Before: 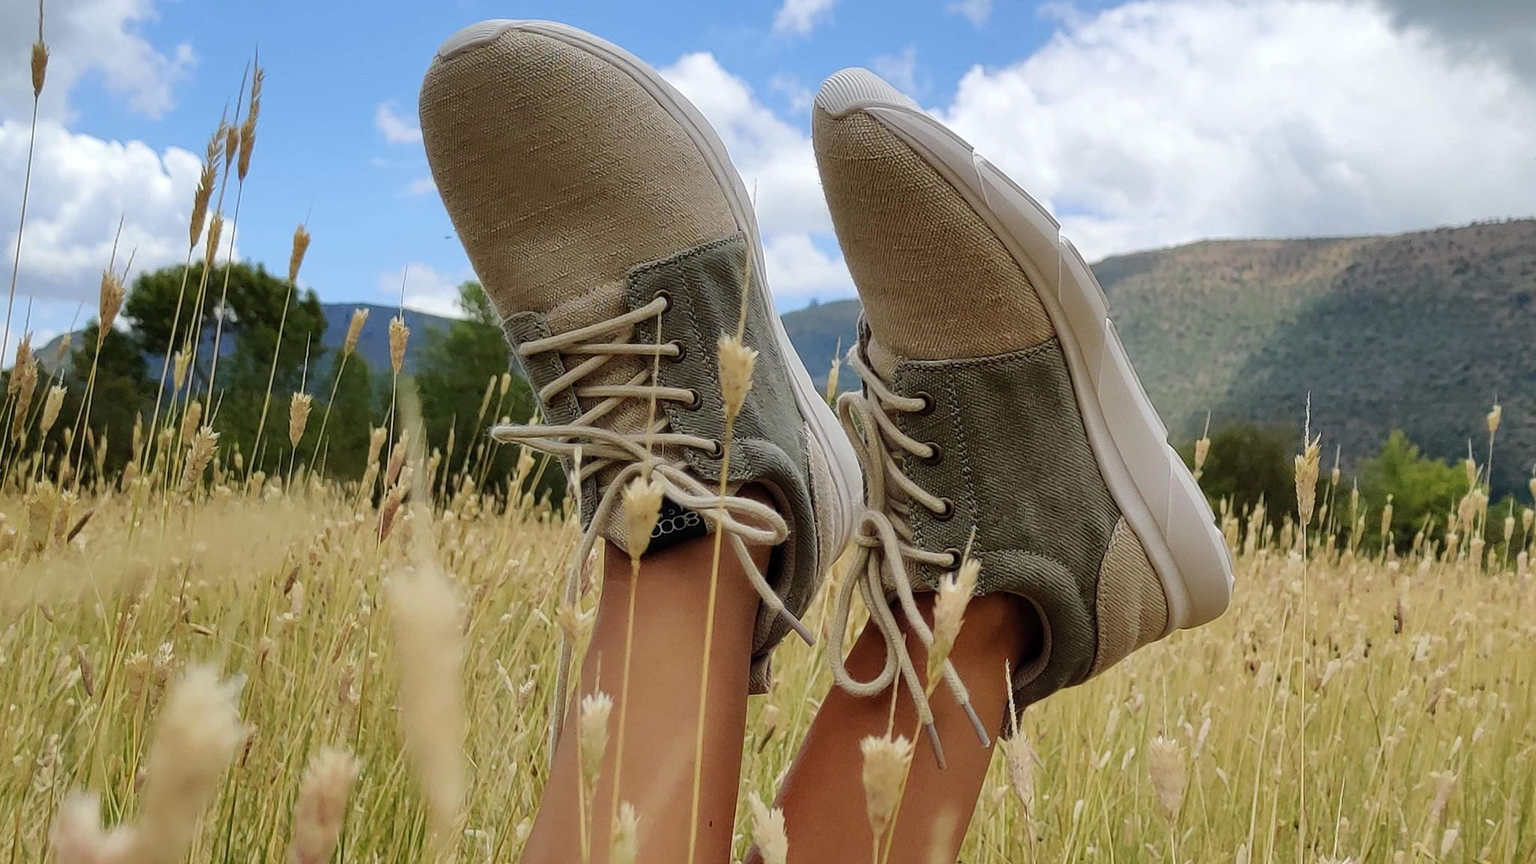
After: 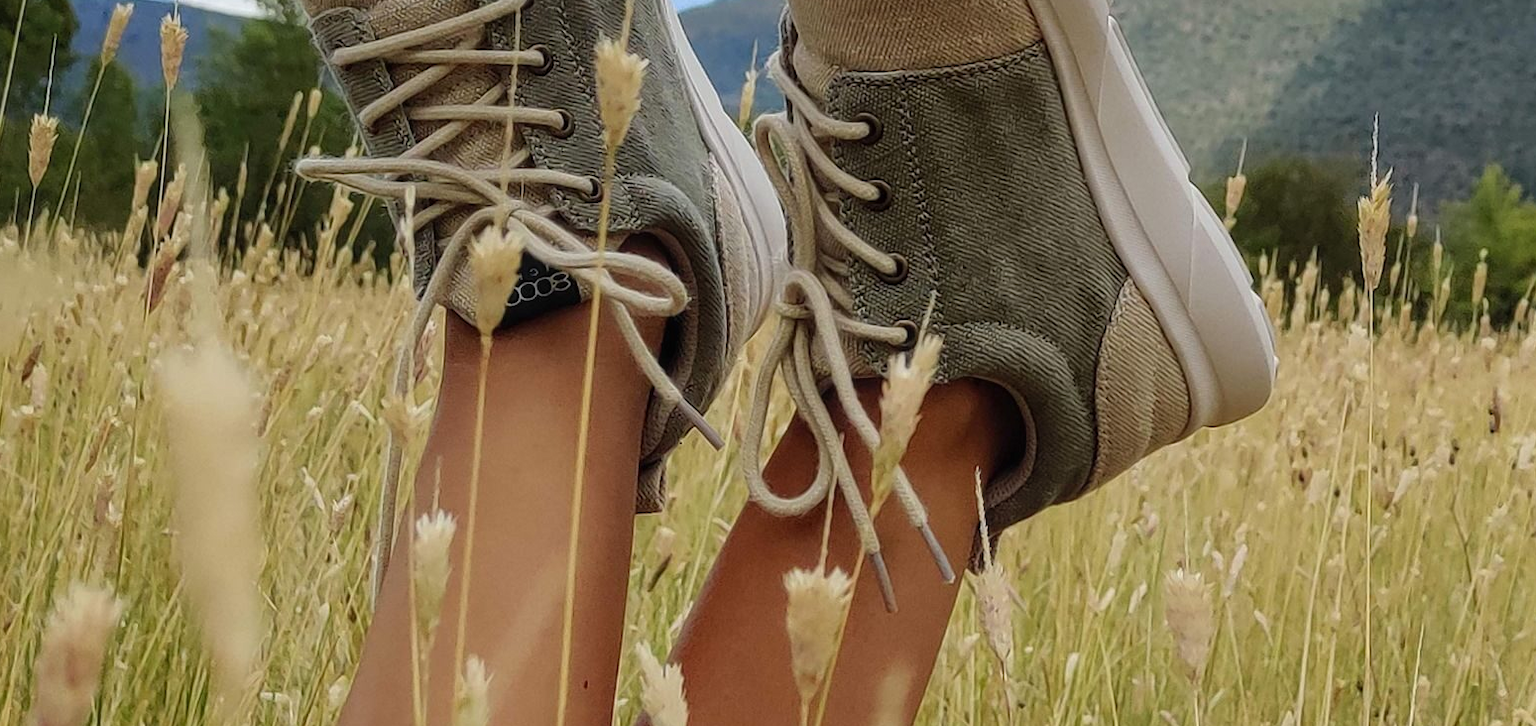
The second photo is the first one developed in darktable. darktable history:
local contrast: detail 110%
crop and rotate: left 17.436%, top 35.448%, right 6.919%, bottom 0.909%
